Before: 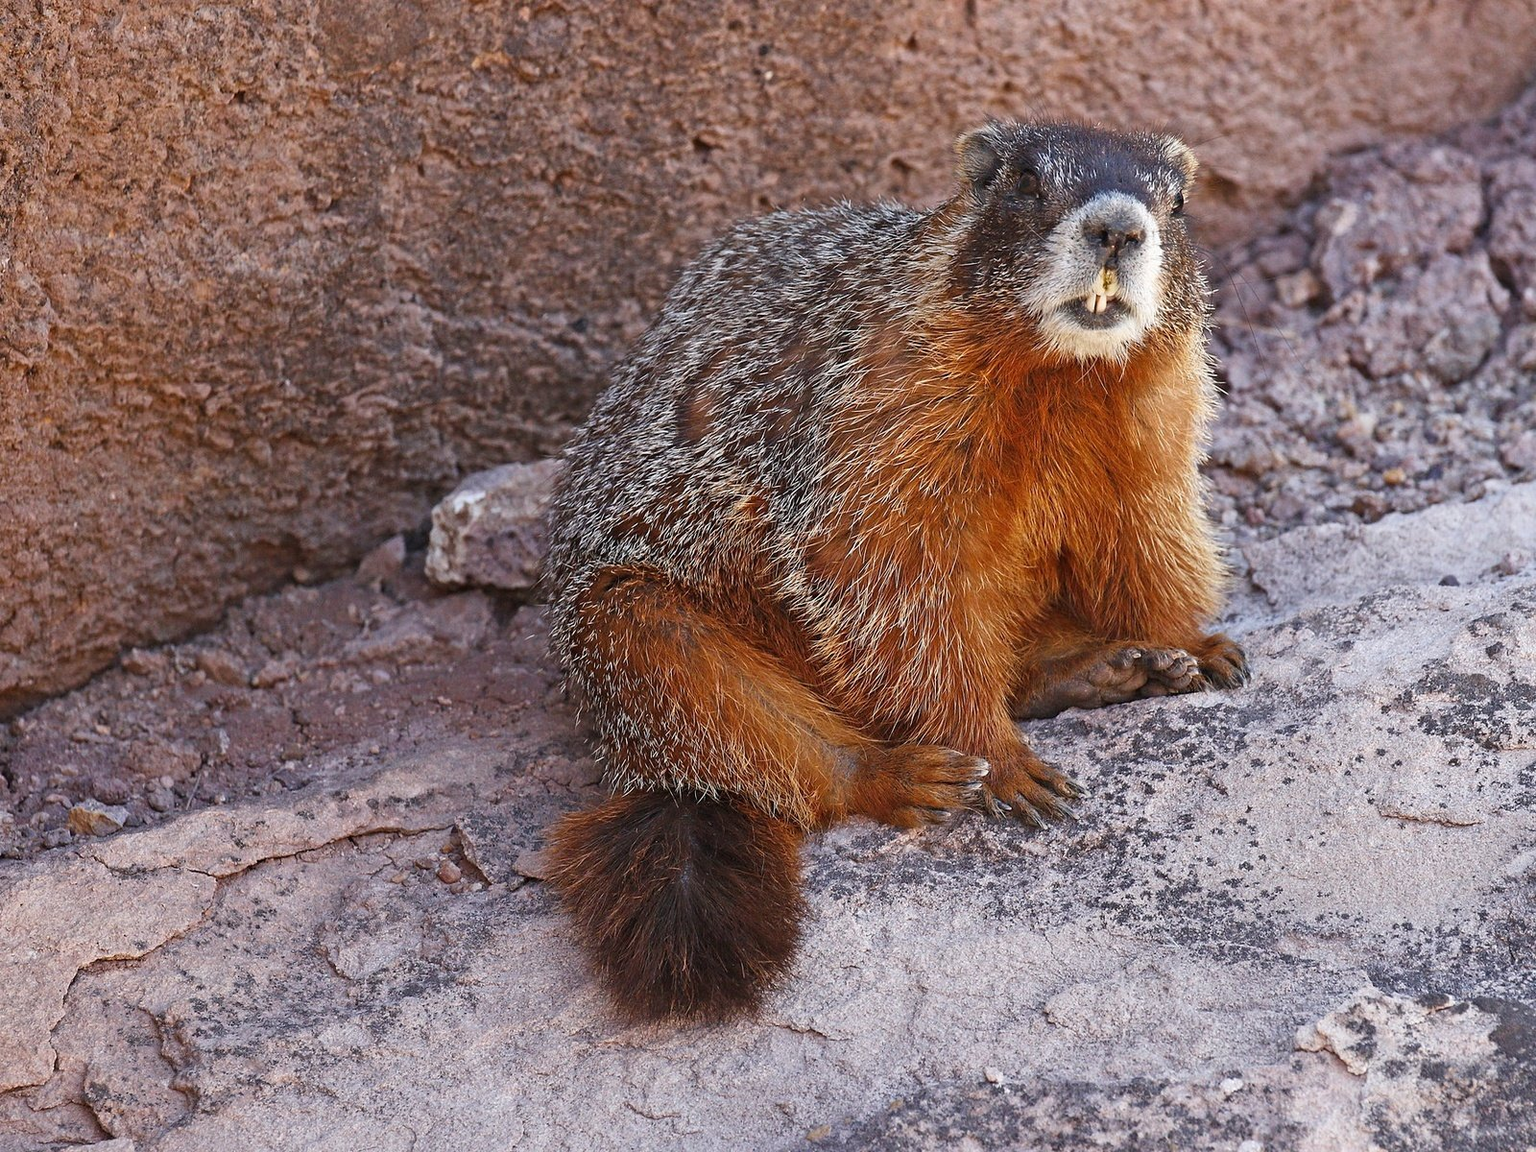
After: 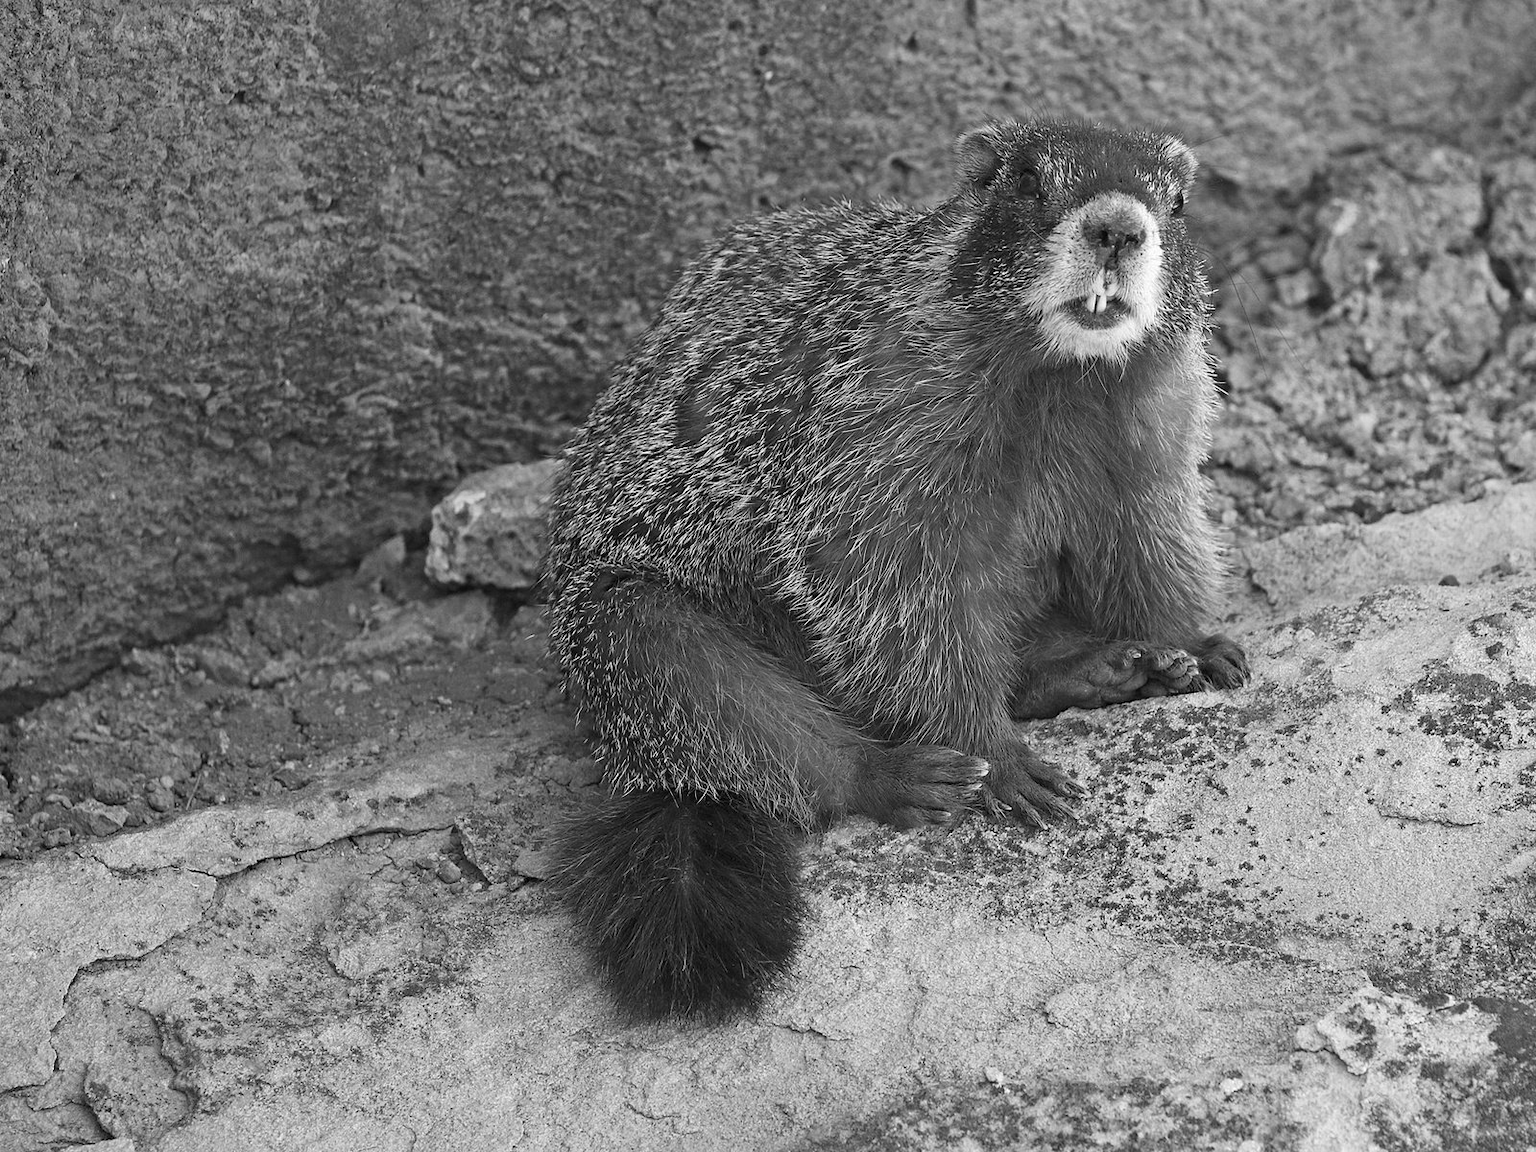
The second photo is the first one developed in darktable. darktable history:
color zones: curves: ch0 [(0.002, 0.593) (0.143, 0.417) (0.285, 0.541) (0.455, 0.289) (0.608, 0.327) (0.727, 0.283) (0.869, 0.571) (1, 0.603)]; ch1 [(0, 0) (0.143, 0) (0.286, 0) (0.429, 0) (0.571, 0) (0.714, 0) (0.857, 0)]
